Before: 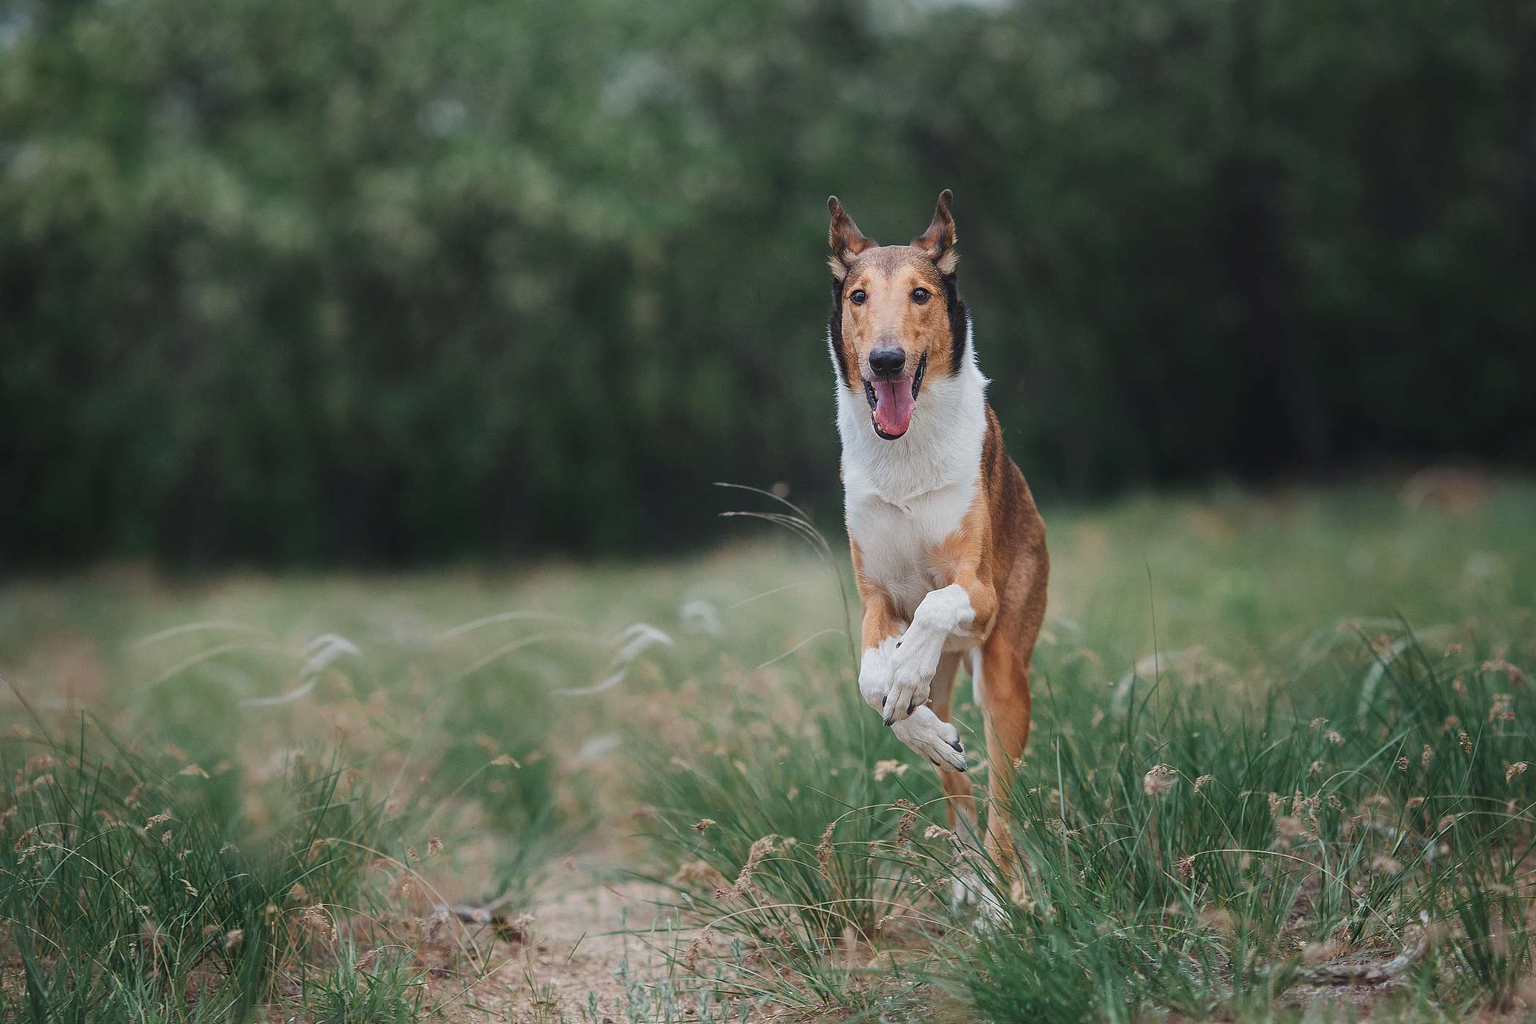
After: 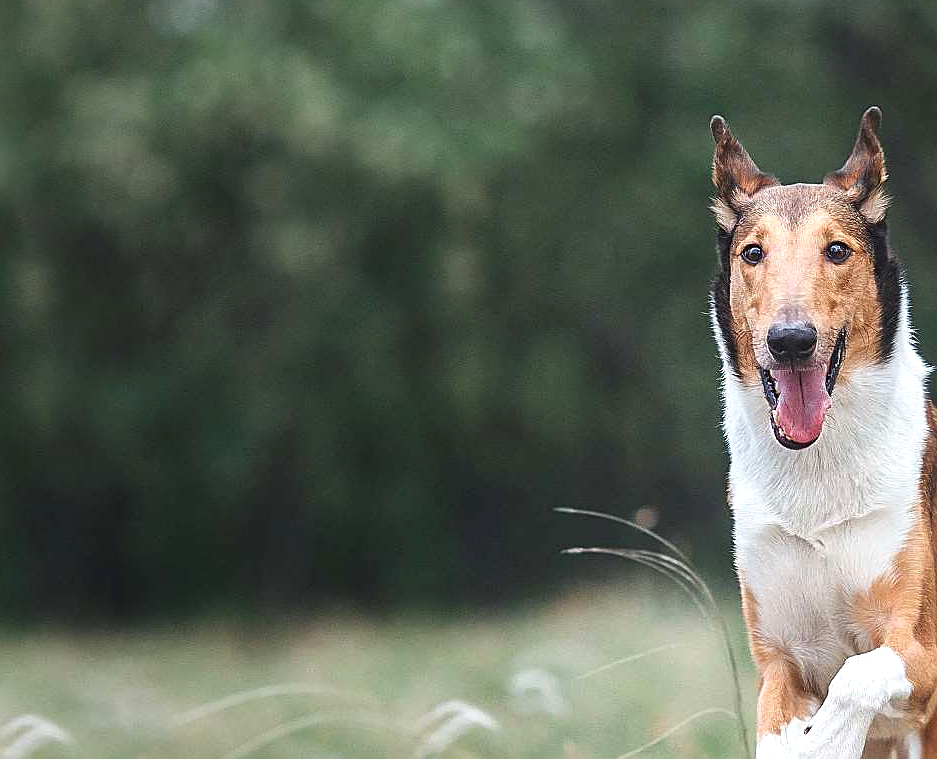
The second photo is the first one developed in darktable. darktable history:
crop: left 20.077%, top 10.895%, right 35.266%, bottom 34.888%
sharpen: amount 0.485
tone equalizer: -8 EV -0.748 EV, -7 EV -0.733 EV, -6 EV -0.628 EV, -5 EV -0.375 EV, -3 EV 0.395 EV, -2 EV 0.6 EV, -1 EV 0.687 EV, +0 EV 0.738 EV, smoothing diameter 24.95%, edges refinement/feathering 12.08, preserve details guided filter
